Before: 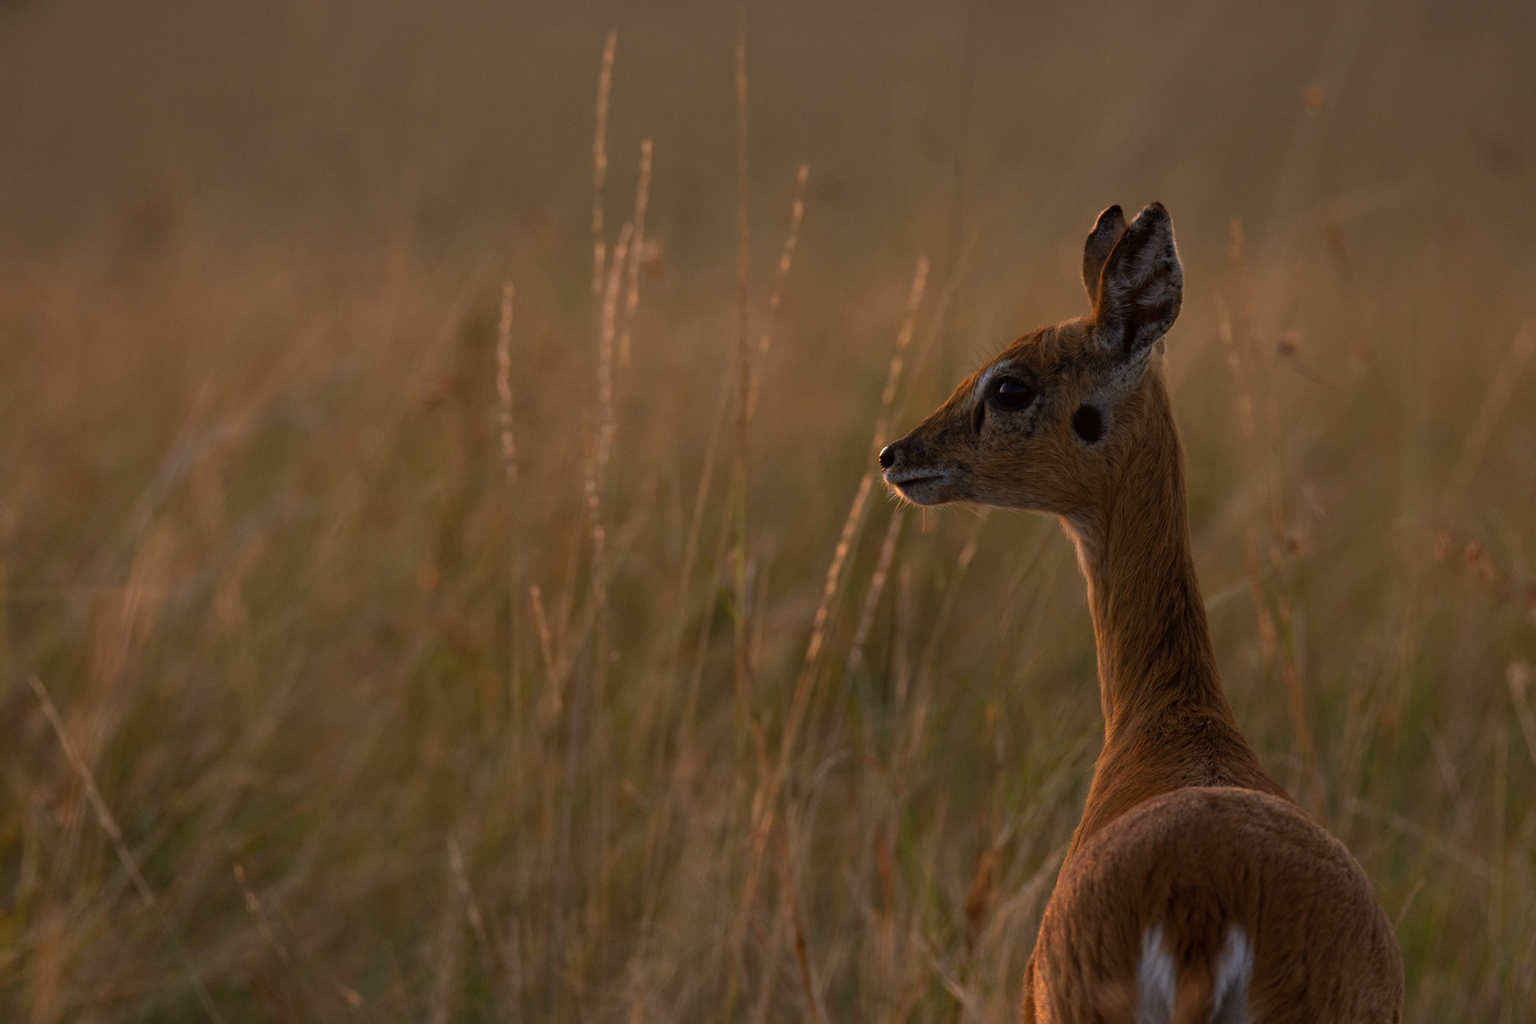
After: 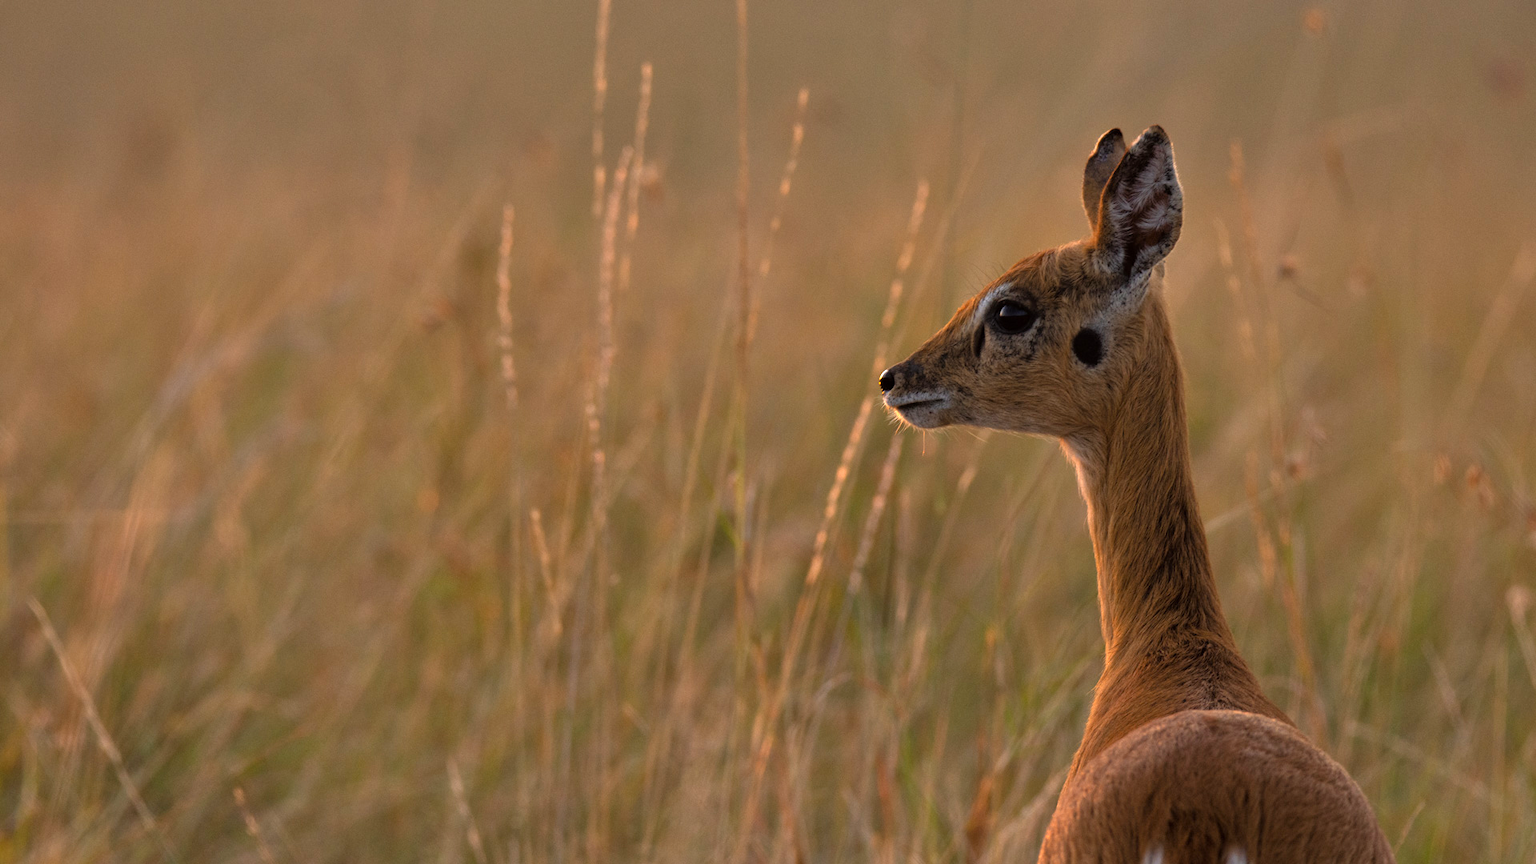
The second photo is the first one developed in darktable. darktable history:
tone equalizer: -7 EV 0.156 EV, -6 EV 0.627 EV, -5 EV 1.18 EV, -4 EV 1.3 EV, -3 EV 1.17 EV, -2 EV 0.6 EV, -1 EV 0.151 EV
crop: top 7.56%, bottom 8.06%
